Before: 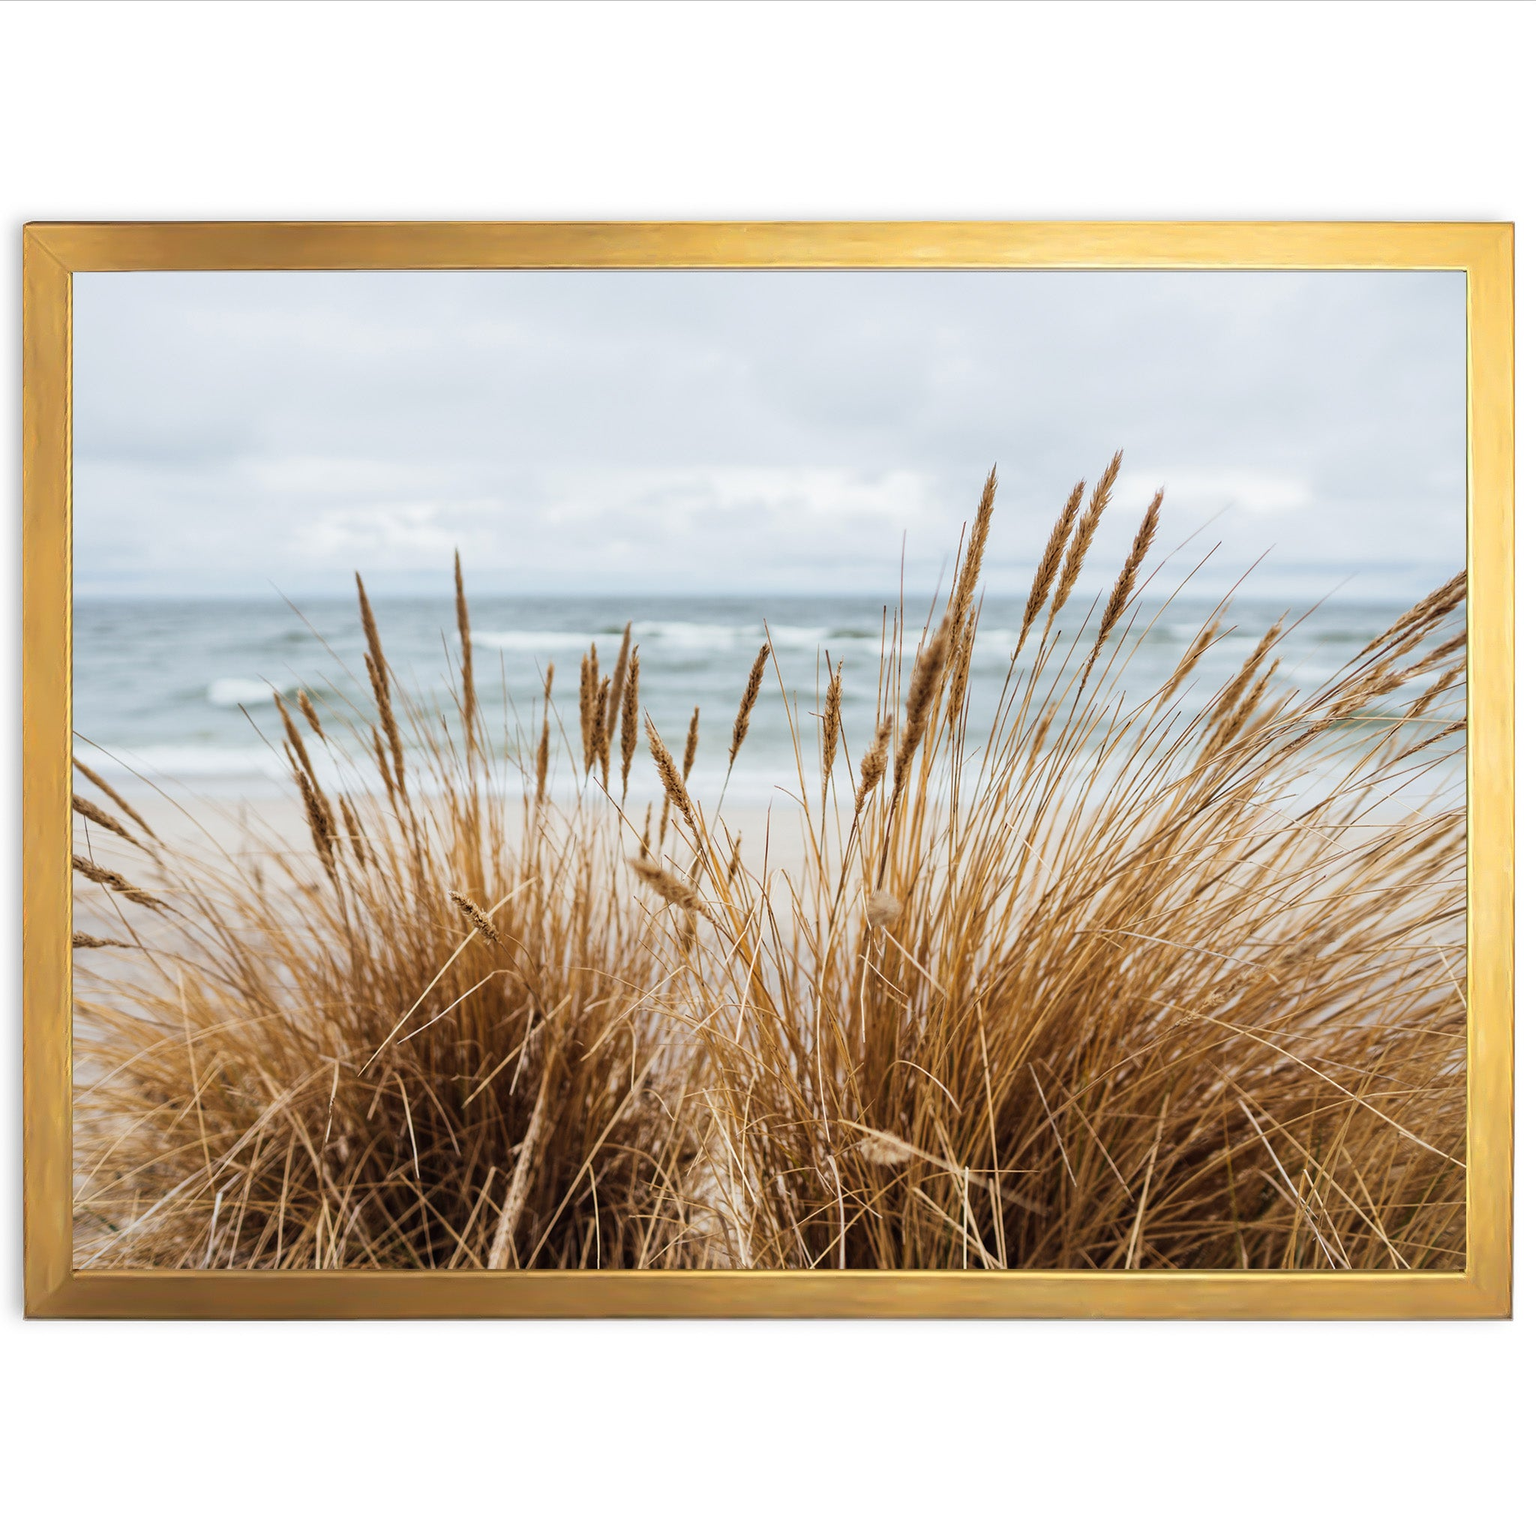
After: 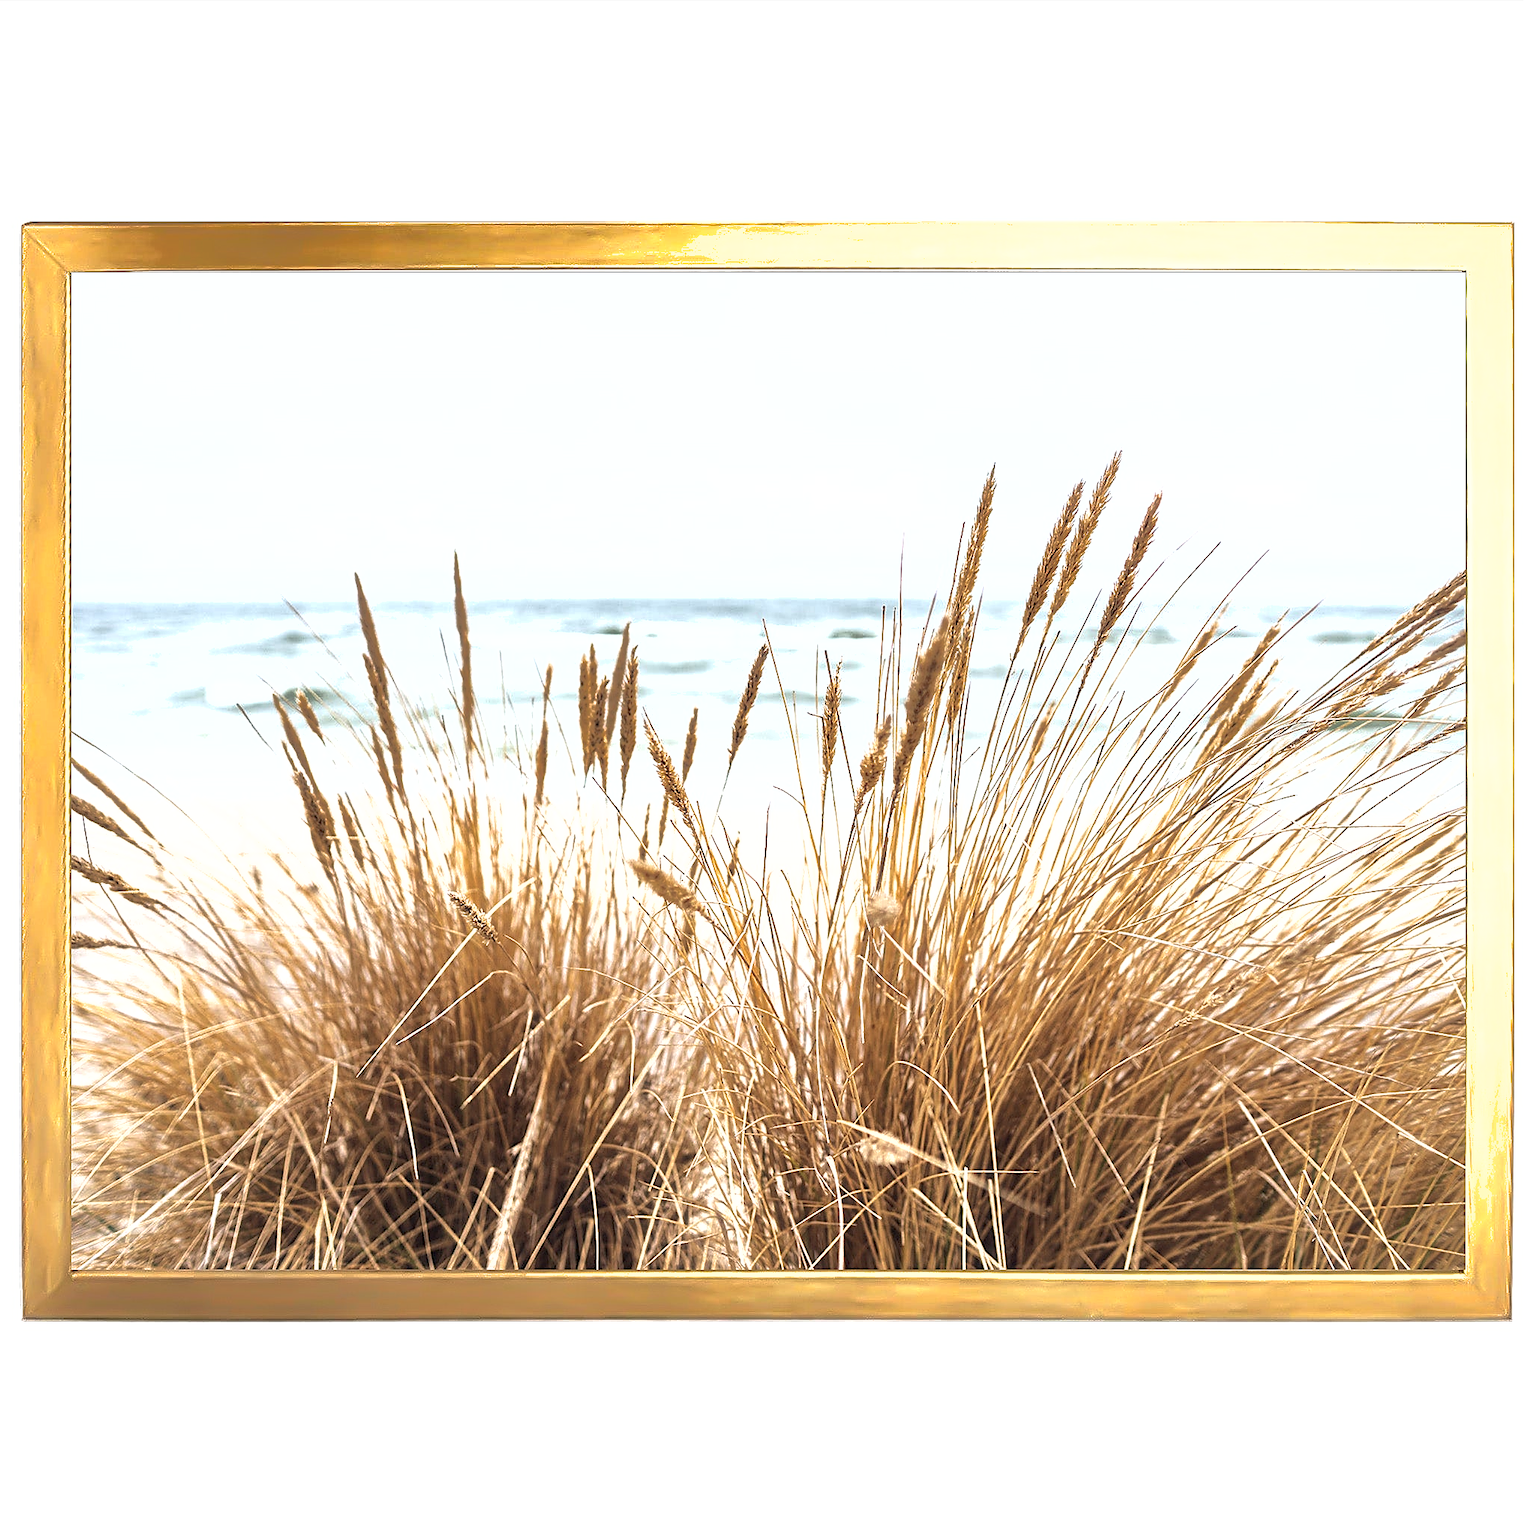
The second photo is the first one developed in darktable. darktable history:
crop and rotate: left 0.127%, bottom 0.001%
sharpen: radius 1.425, amount 1.25, threshold 0.638
haze removal: strength -0.054, compatibility mode true, adaptive false
shadows and highlights: on, module defaults
color correction: highlights b* 0.05, saturation 0.815
exposure: exposure 1 EV, compensate highlight preservation false
